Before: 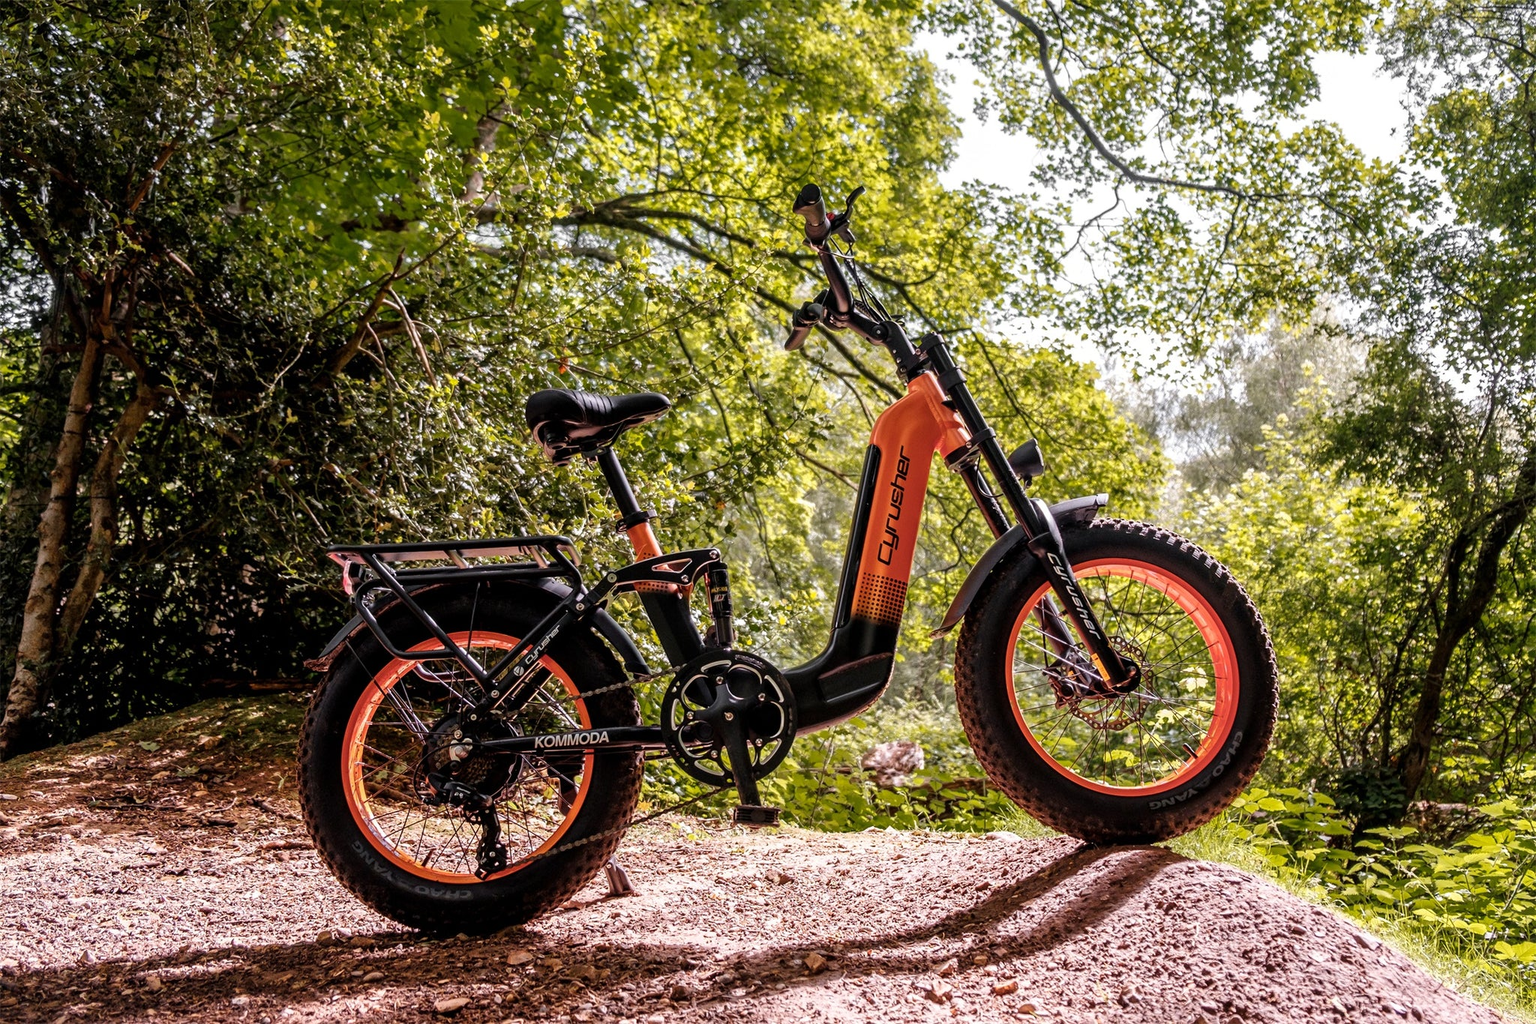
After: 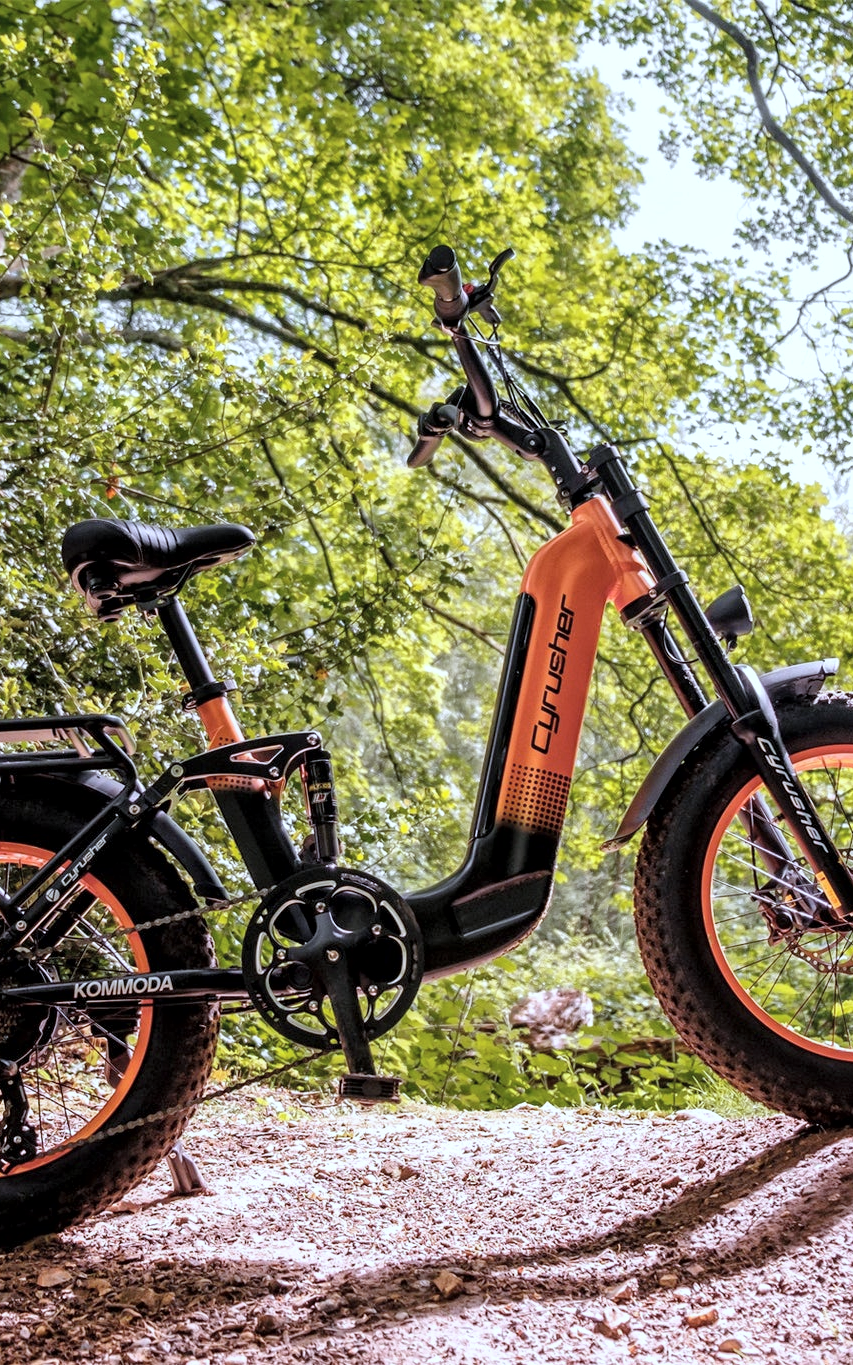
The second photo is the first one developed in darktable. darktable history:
crop: left 31.229%, right 27.105%
white balance: red 0.924, blue 1.095
global tonemap: drago (1, 100), detail 1
